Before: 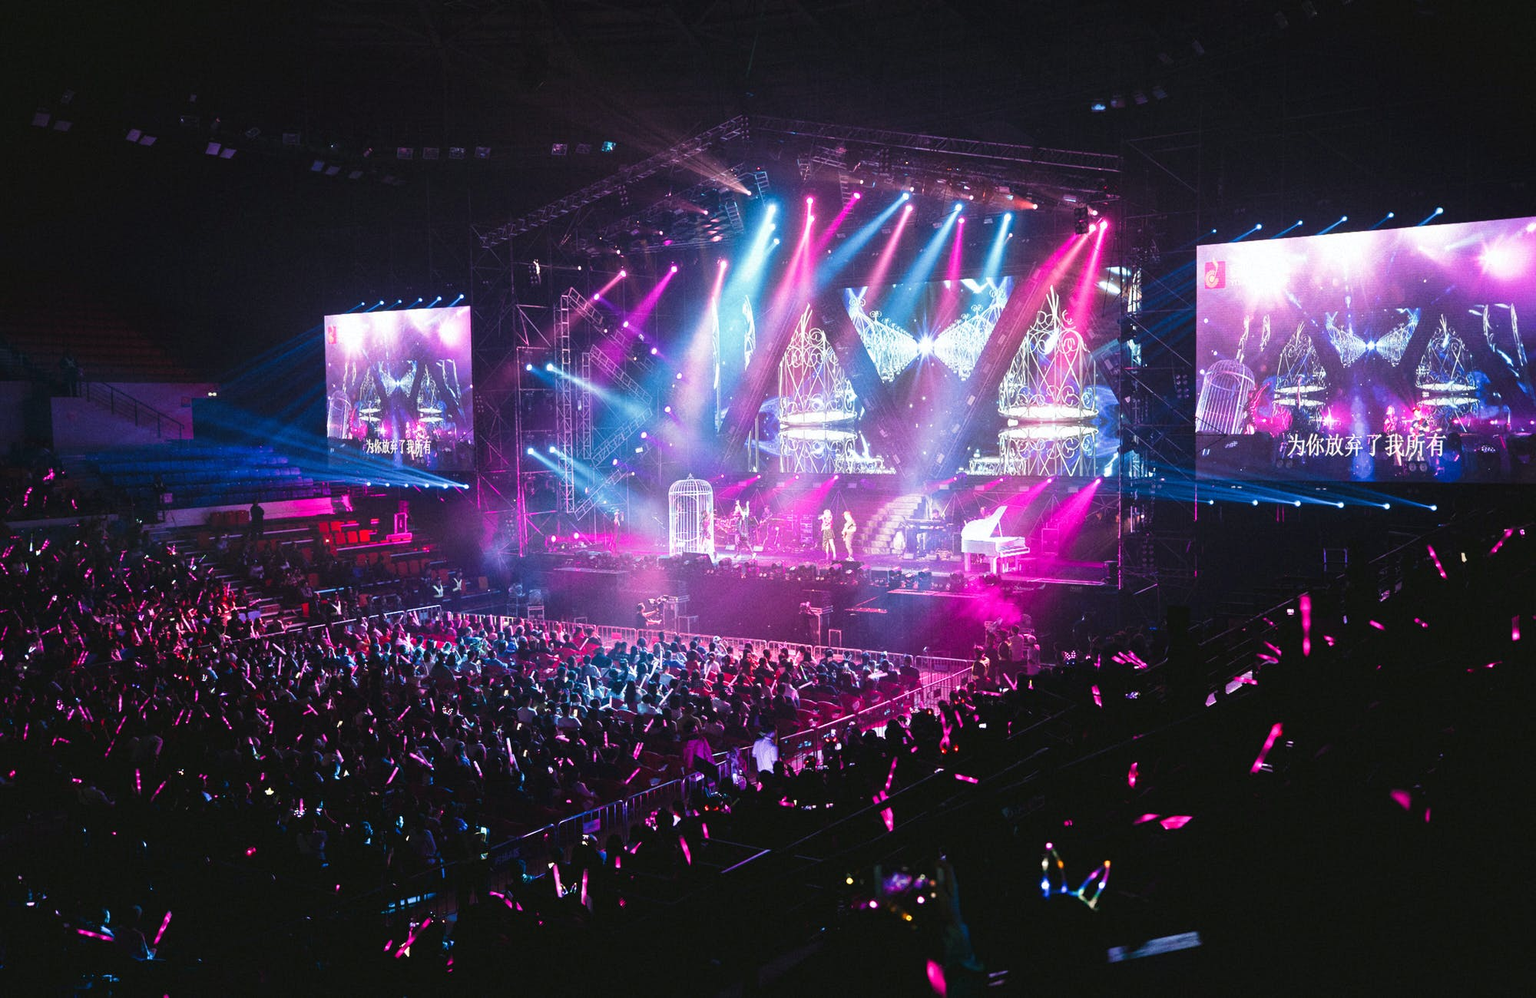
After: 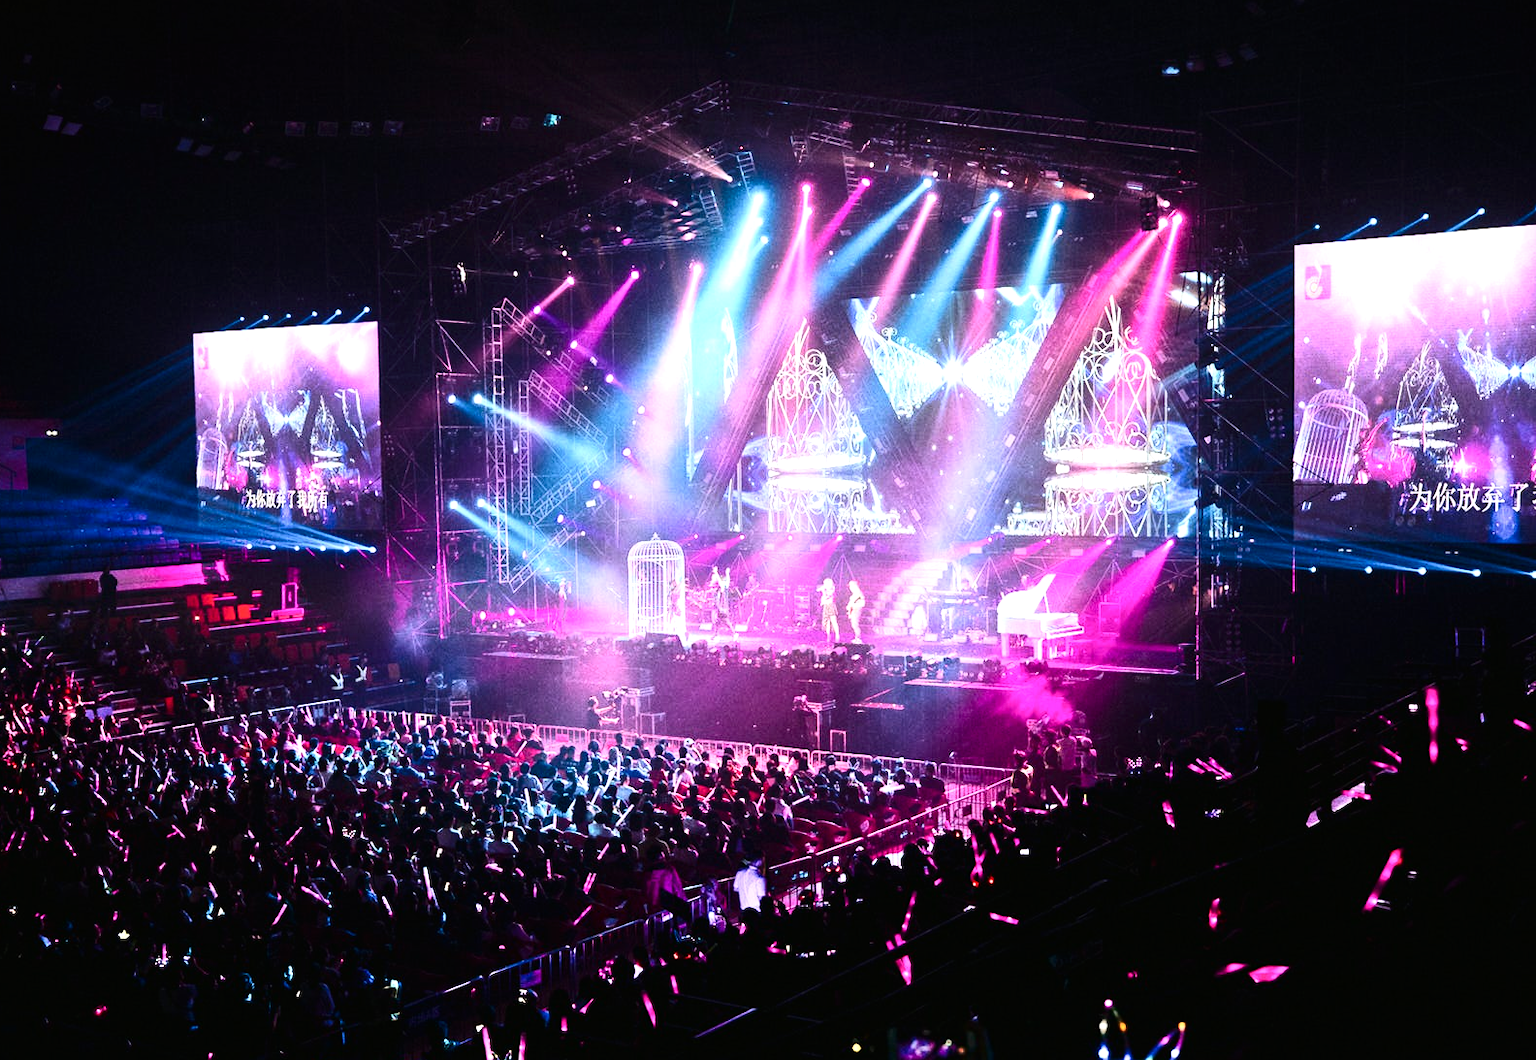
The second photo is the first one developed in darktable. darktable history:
crop: left 11.179%, top 5.157%, right 9.599%, bottom 10.673%
tone equalizer: -8 EV -0.739 EV, -7 EV -0.716 EV, -6 EV -0.576 EV, -5 EV -0.364 EV, -3 EV 0.397 EV, -2 EV 0.6 EV, -1 EV 0.696 EV, +0 EV 0.729 EV
contrast brightness saturation: contrast 0.28
exposure: exposure -0.248 EV, compensate exposure bias true, compensate highlight preservation false
